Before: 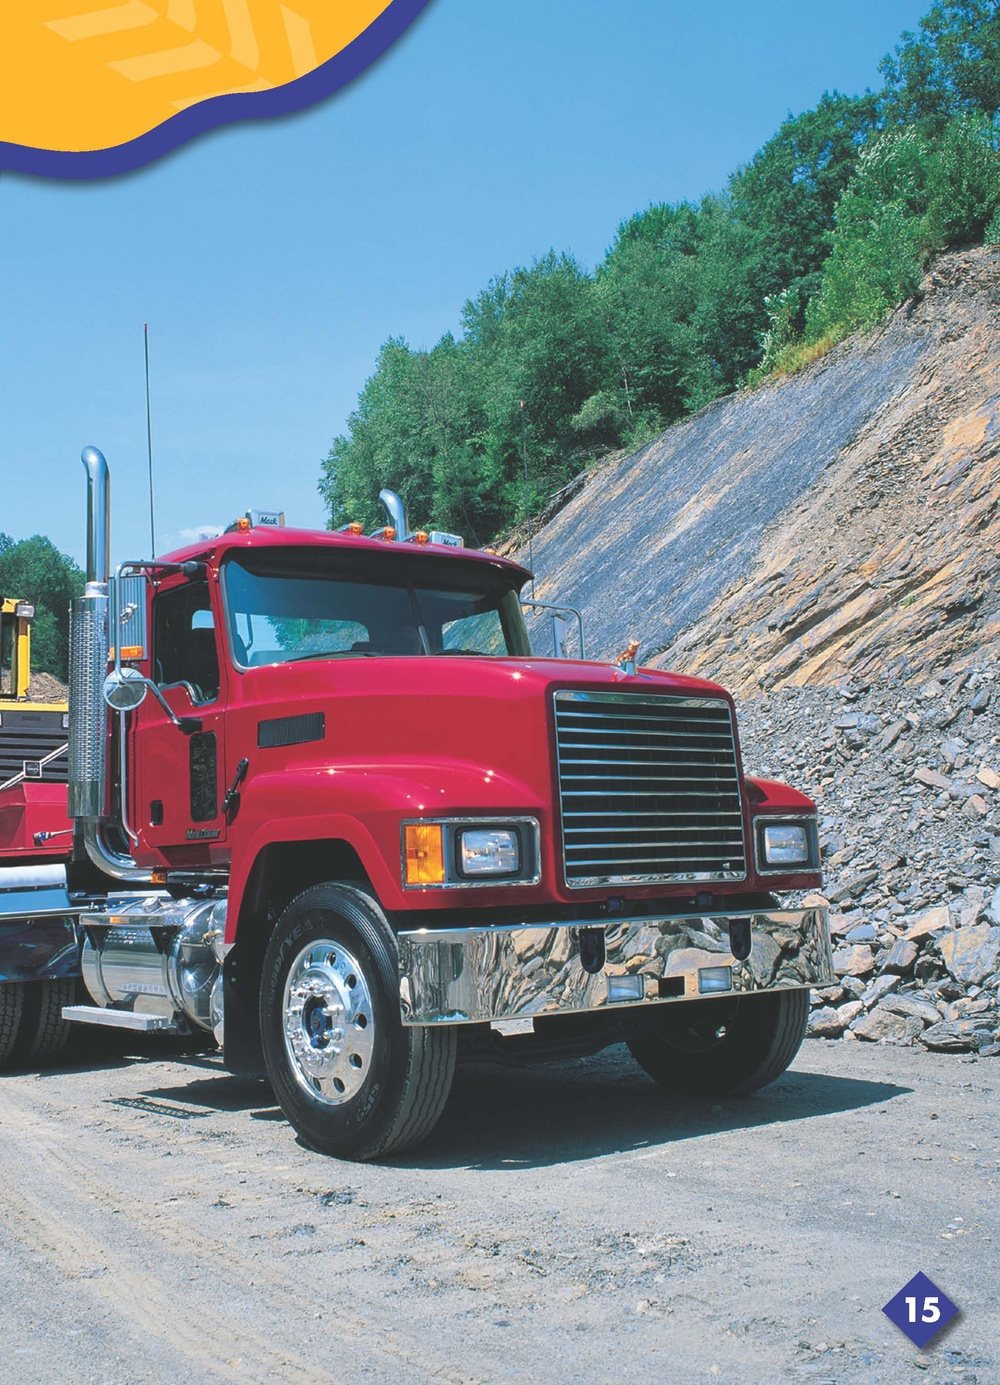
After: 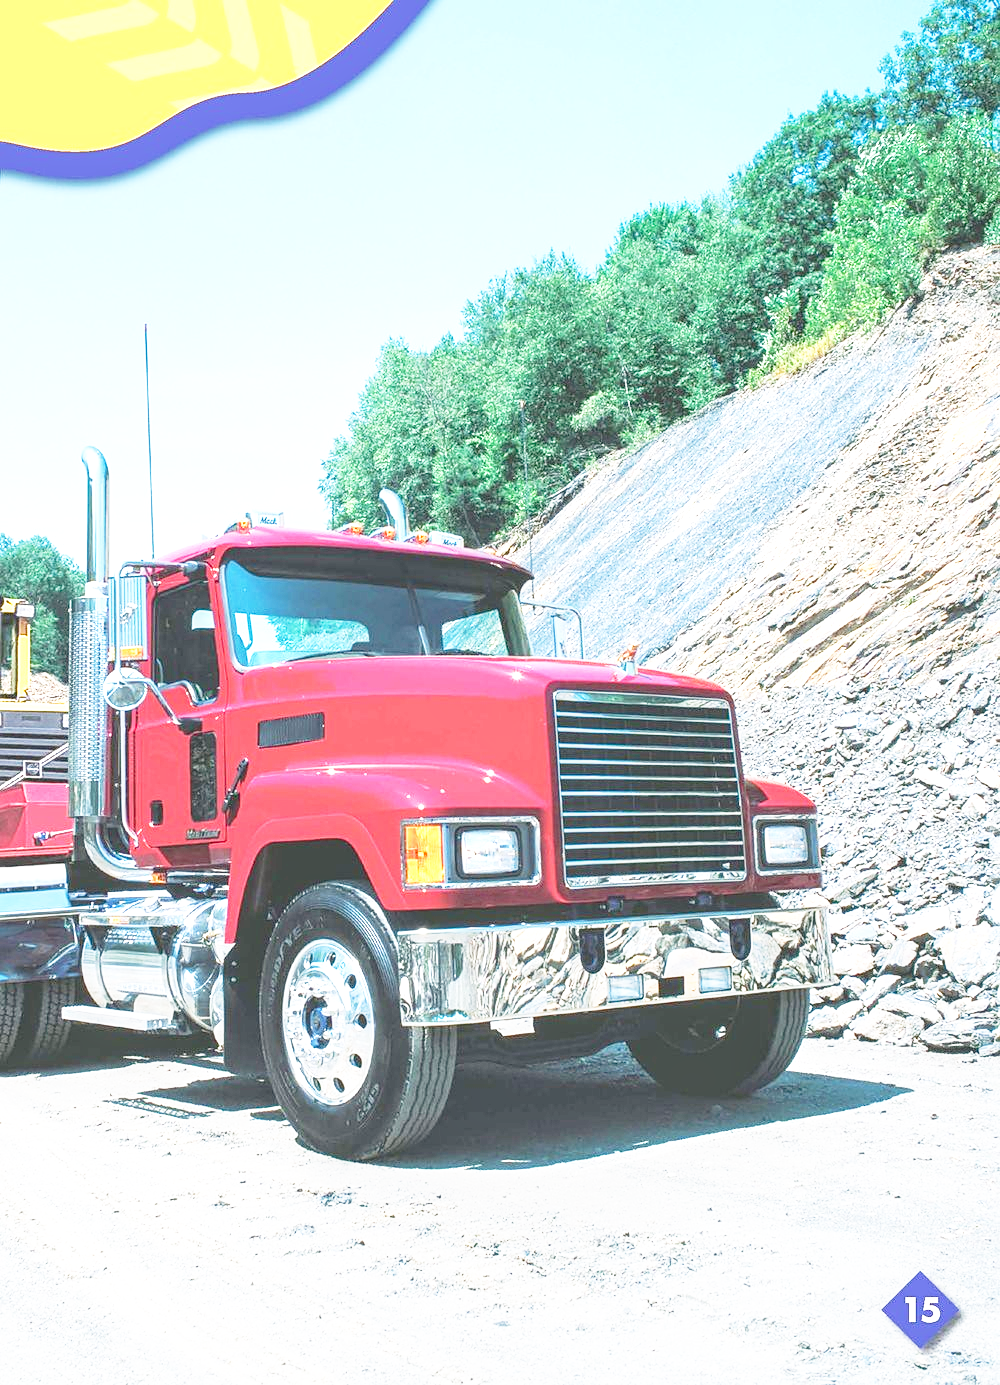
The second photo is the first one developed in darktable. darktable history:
exposure: black level correction 0, exposure 0.7 EV, compensate exposure bias true, compensate highlight preservation false
base curve: curves: ch0 [(0, 0) (0.012, 0.01) (0.073, 0.168) (0.31, 0.711) (0.645, 0.957) (1, 1)], preserve colors none
white balance: red 1.009, blue 0.985
local contrast: on, module defaults
sharpen: amount 0.2
